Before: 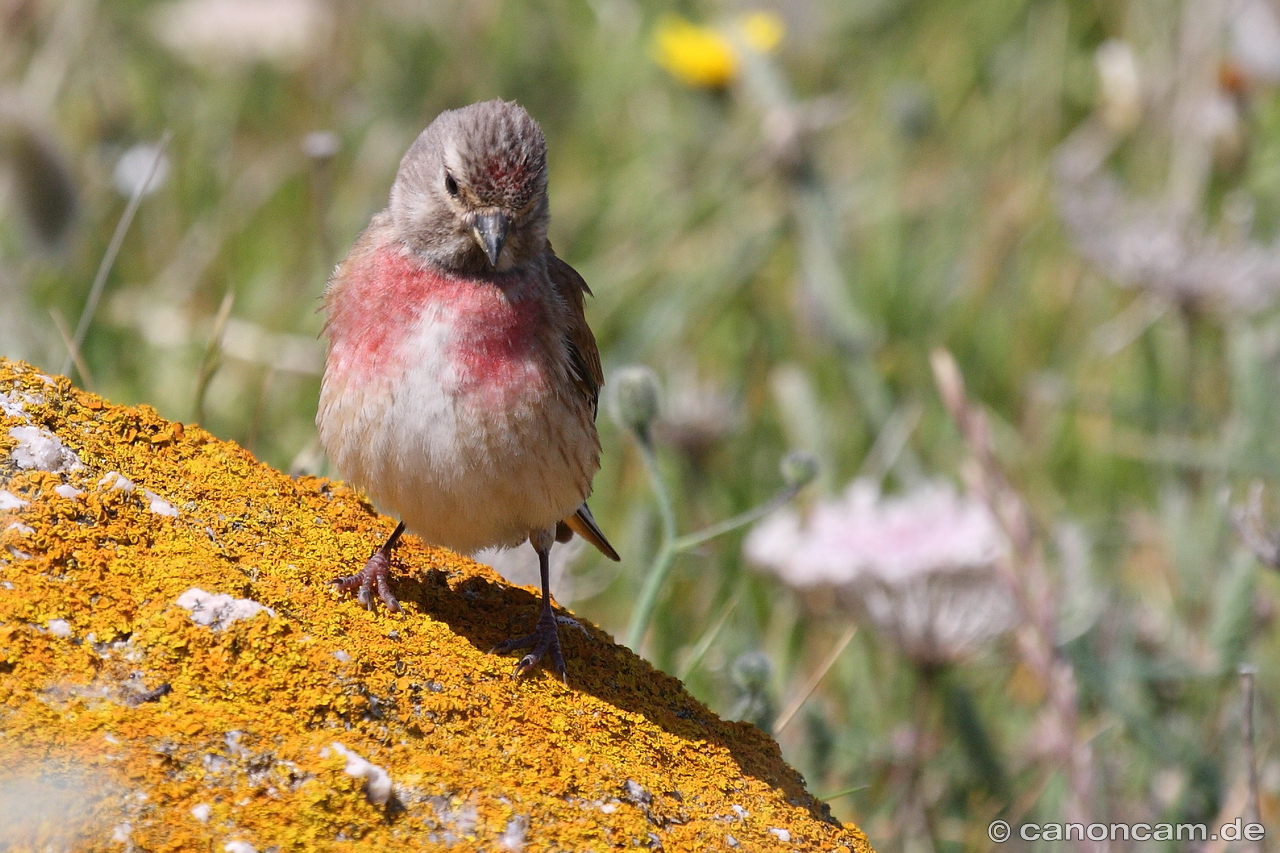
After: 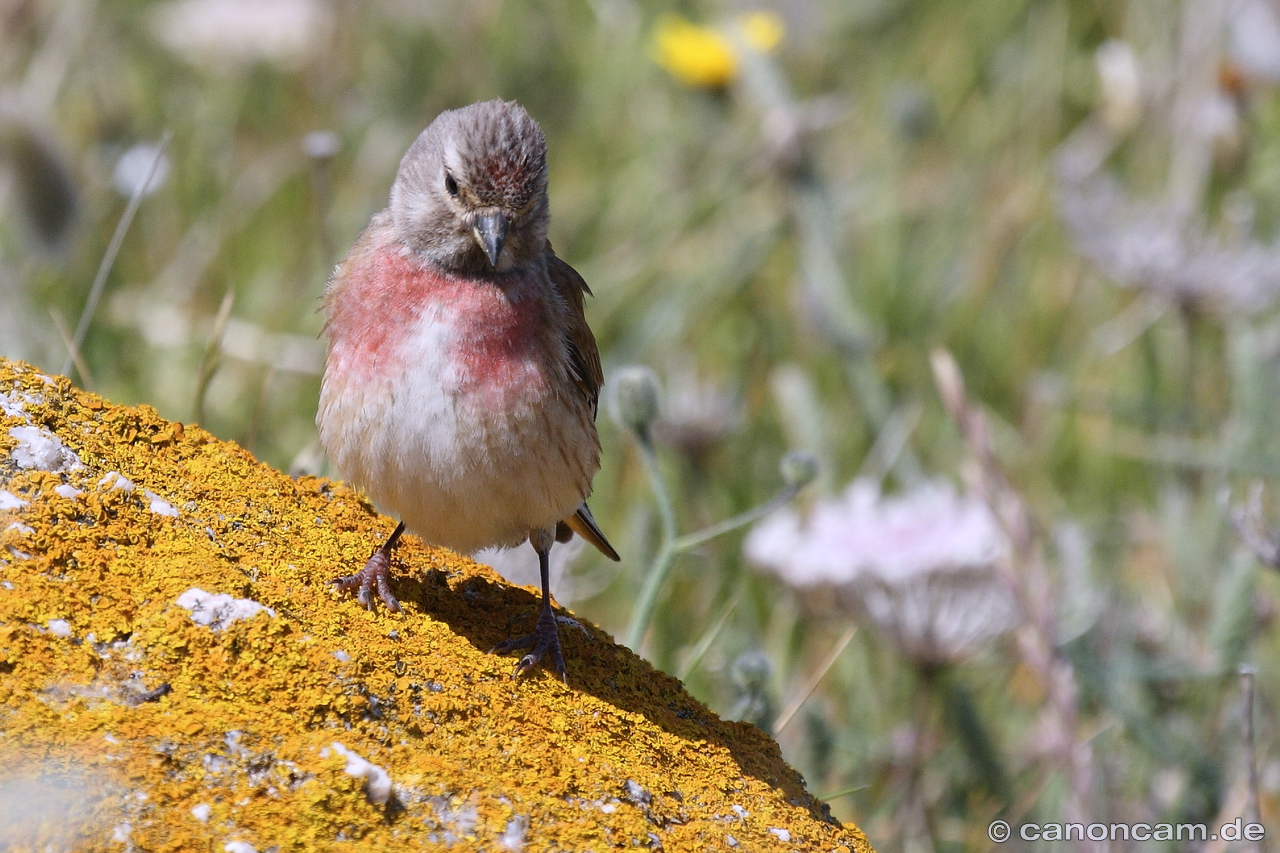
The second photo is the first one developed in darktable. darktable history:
color calibration: illuminant as shot in camera, x 0.358, y 0.373, temperature 4628.91 K
color contrast: green-magenta contrast 0.81
